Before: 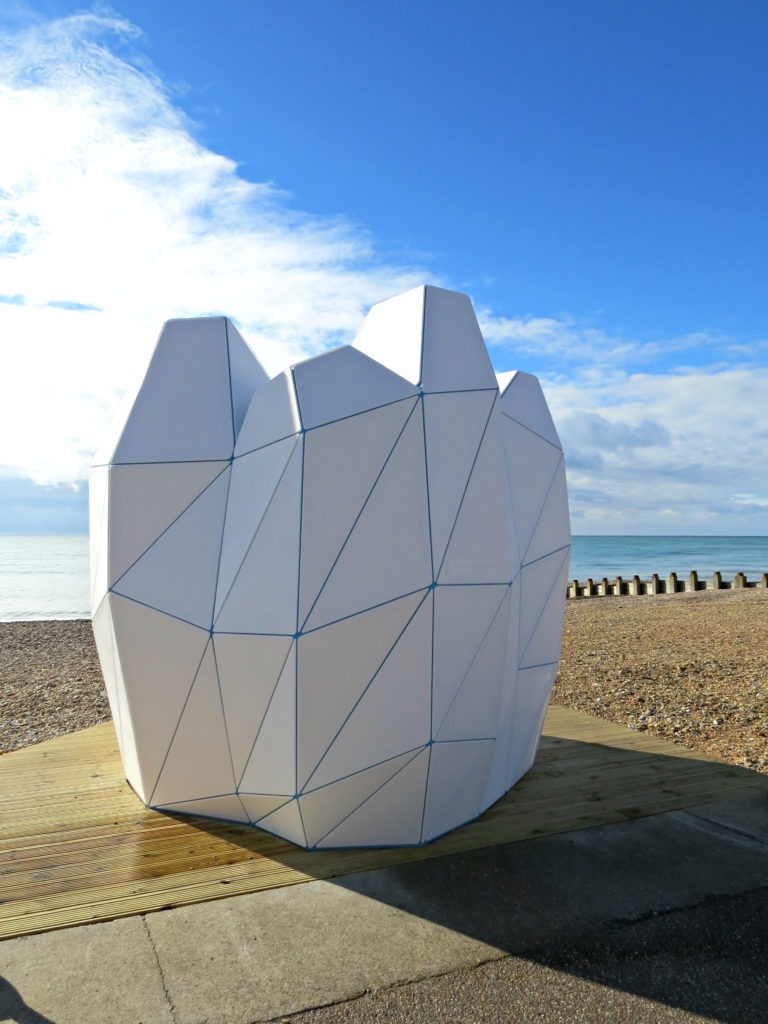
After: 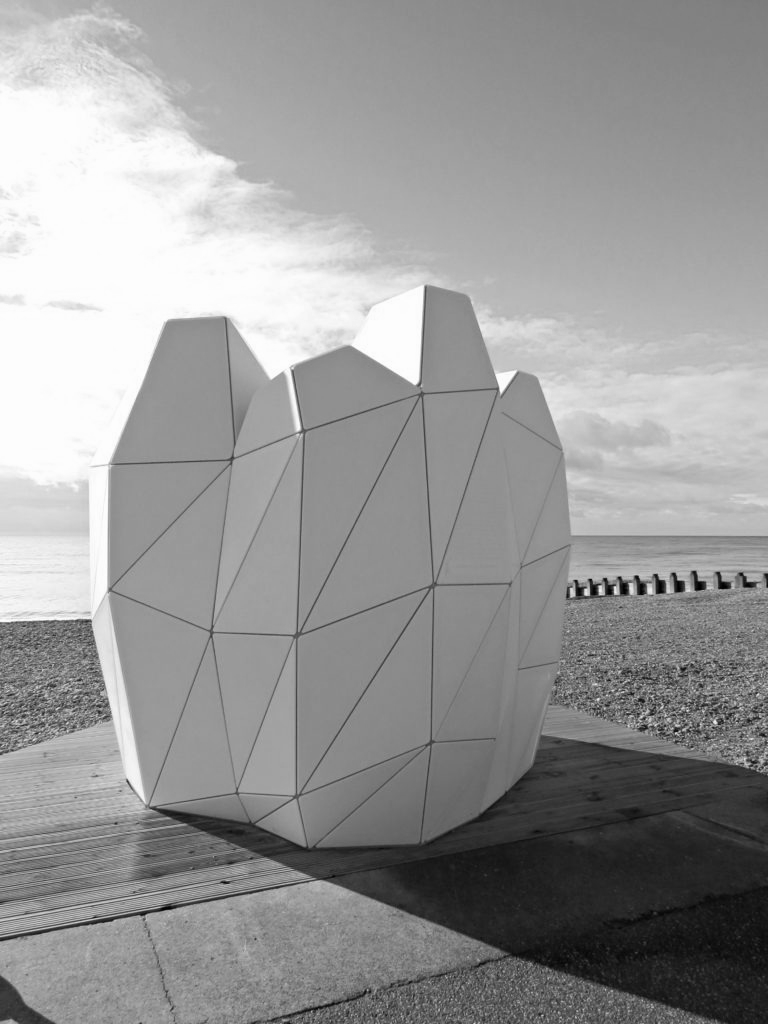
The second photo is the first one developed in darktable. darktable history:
color calibration: output gray [0.28, 0.41, 0.31, 0], illuminant Planckian (black body), adaptation linear Bradford (ICC v4), x 0.364, y 0.367, temperature 4420.75 K
